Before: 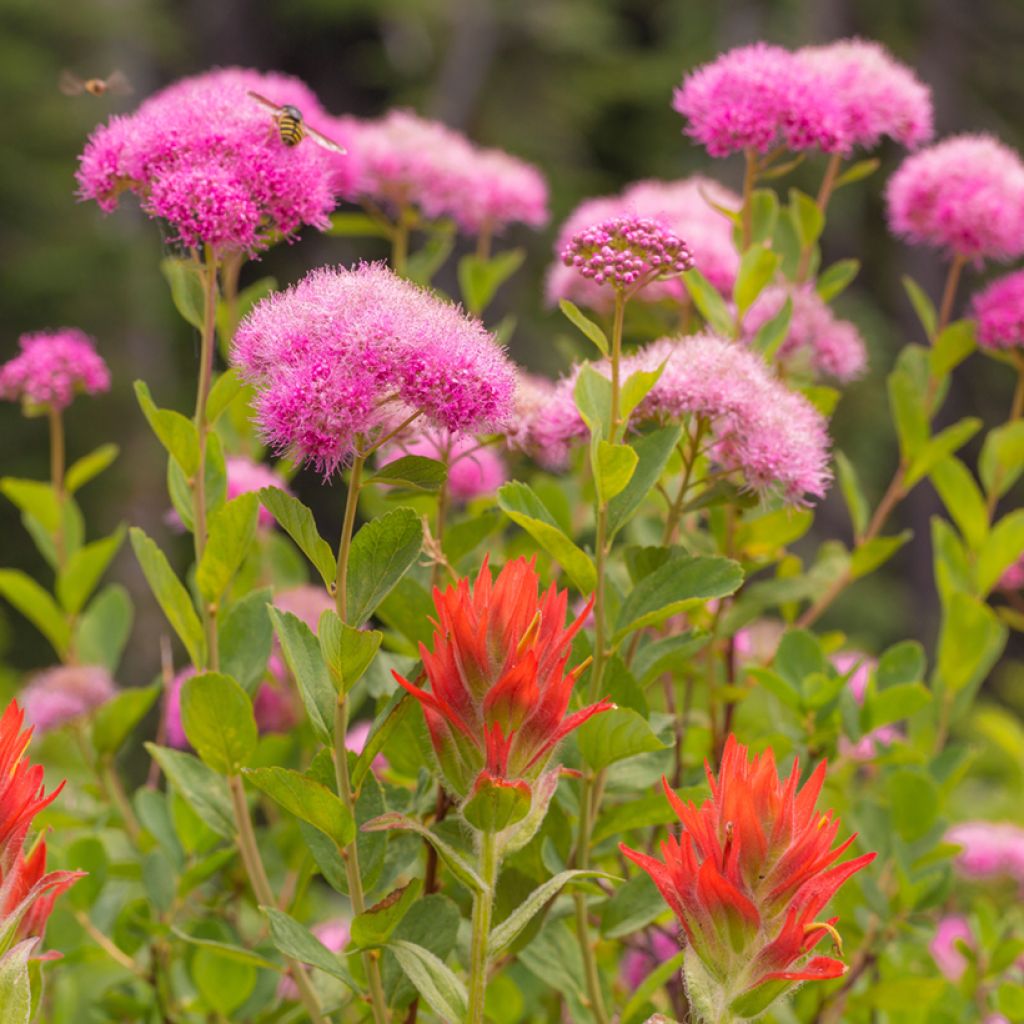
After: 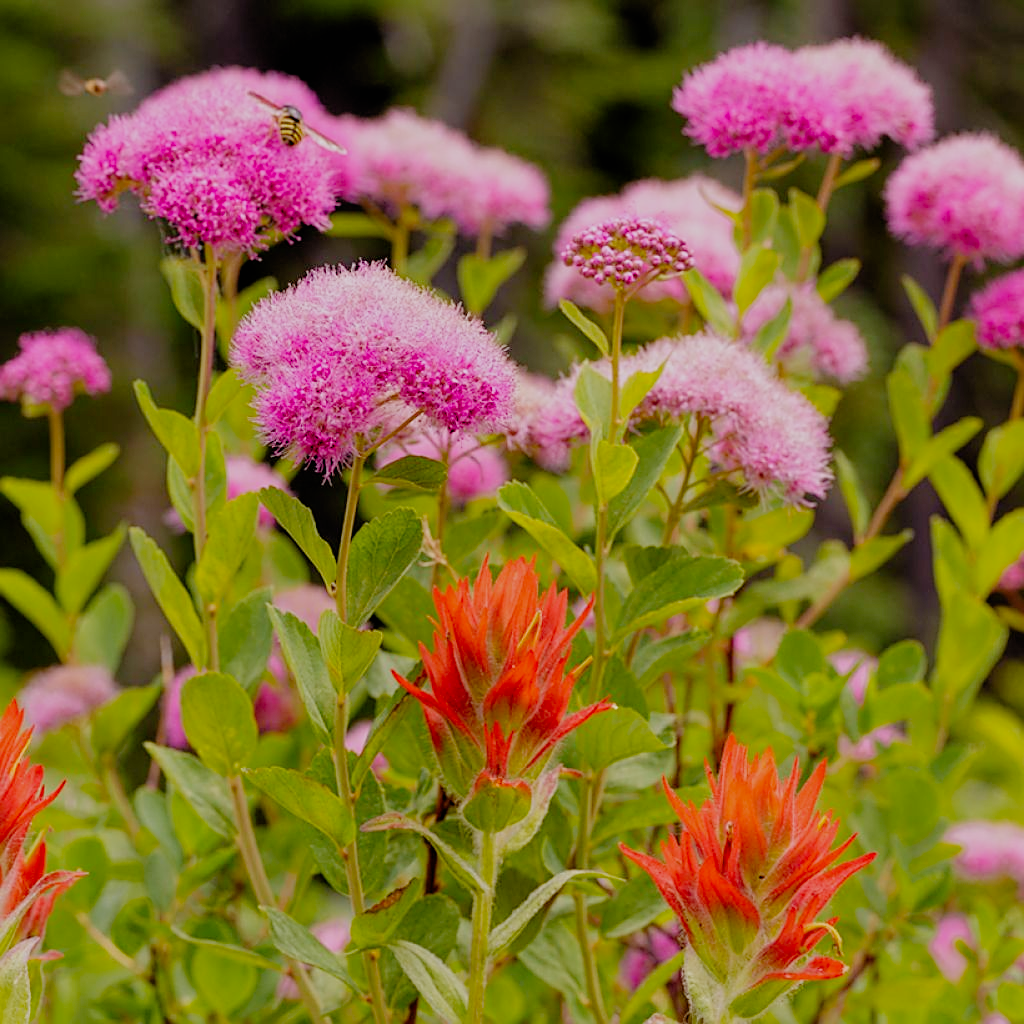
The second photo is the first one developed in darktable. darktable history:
sharpen: on, module defaults
filmic rgb: black relative exposure -4.63 EV, white relative exposure 4.79 EV, hardness 2.36, latitude 36.35%, contrast 1.043, highlights saturation mix 1.19%, shadows ↔ highlights balance 1.2%, preserve chrominance no, color science v5 (2021)
